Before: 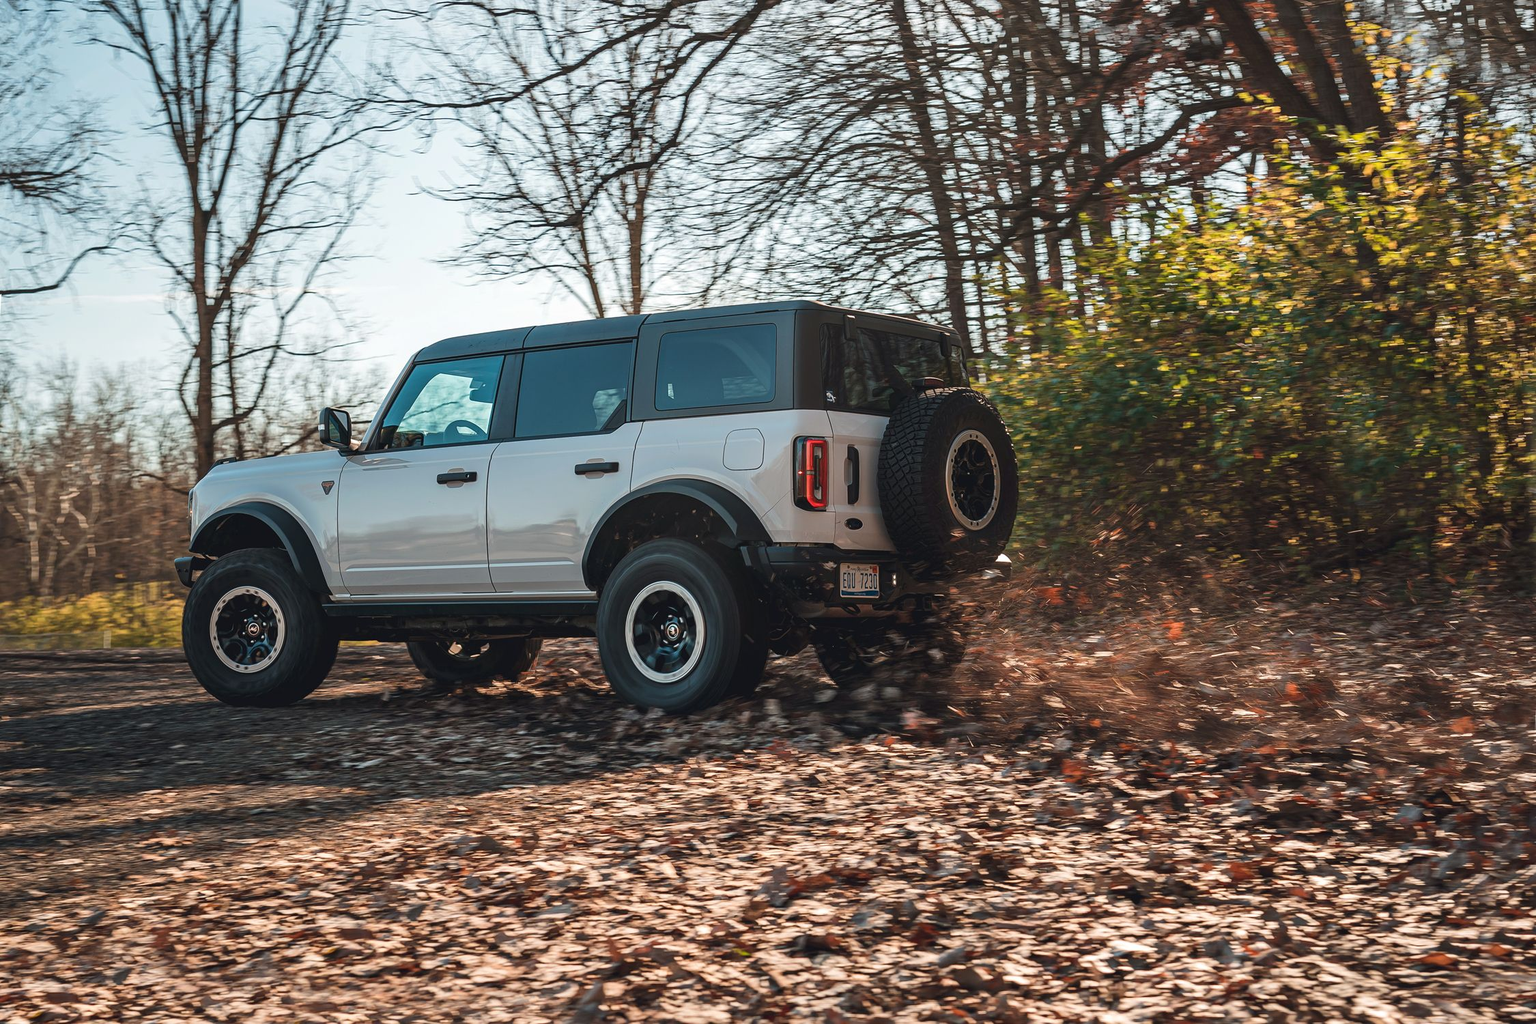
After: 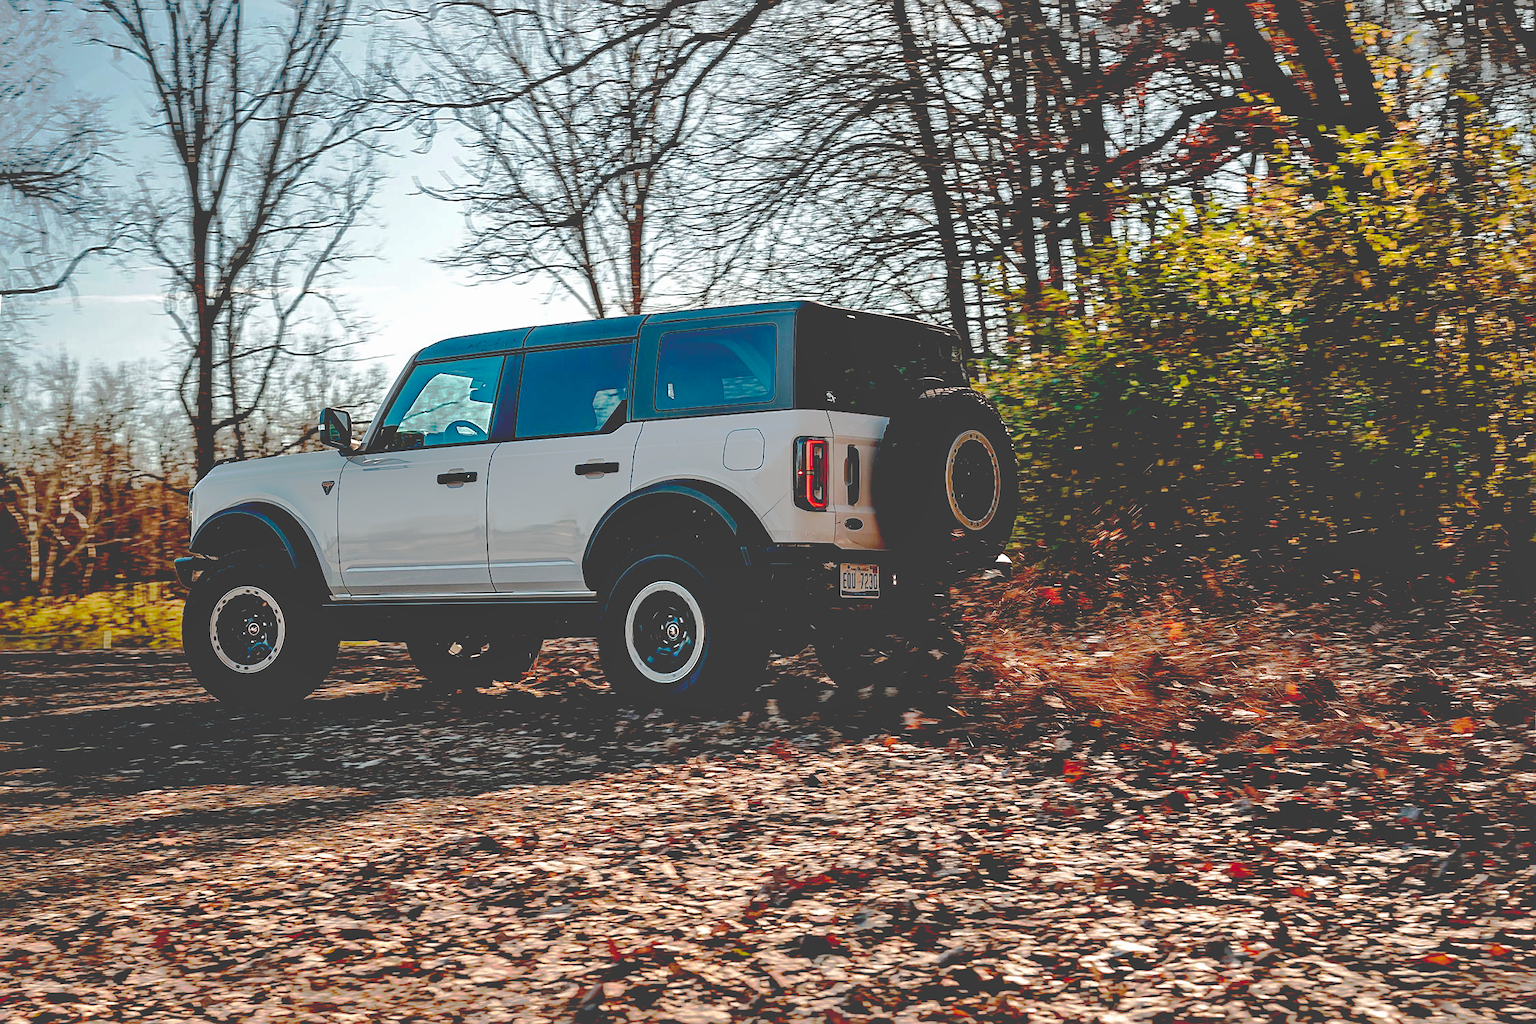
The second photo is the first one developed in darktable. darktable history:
sharpen: on, module defaults
base curve: curves: ch0 [(0.065, 0.026) (0.236, 0.358) (0.53, 0.546) (0.777, 0.841) (0.924, 0.992)], preserve colors none
shadows and highlights: highlights -59.75
